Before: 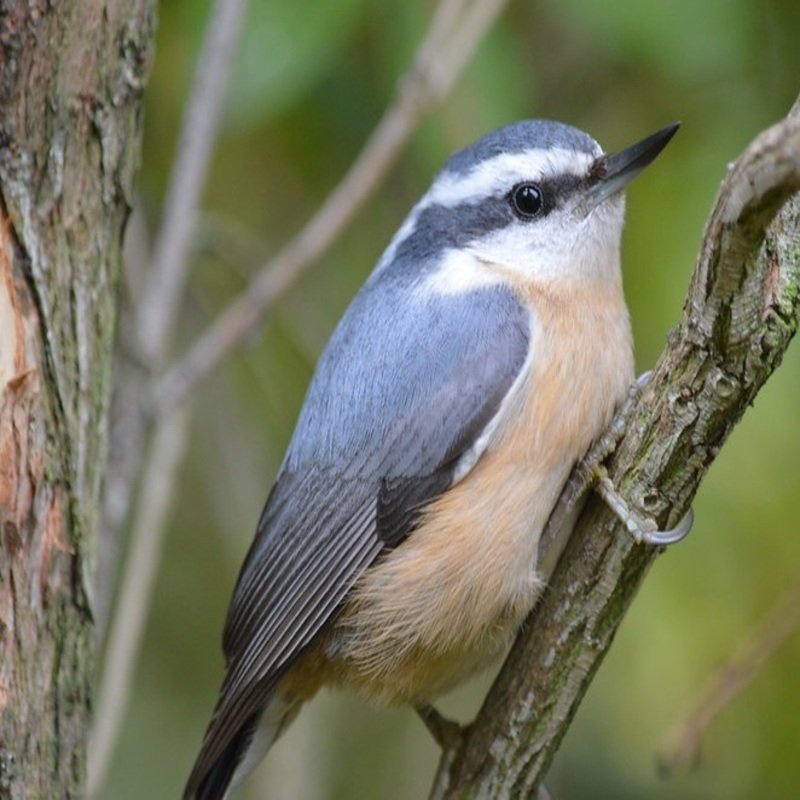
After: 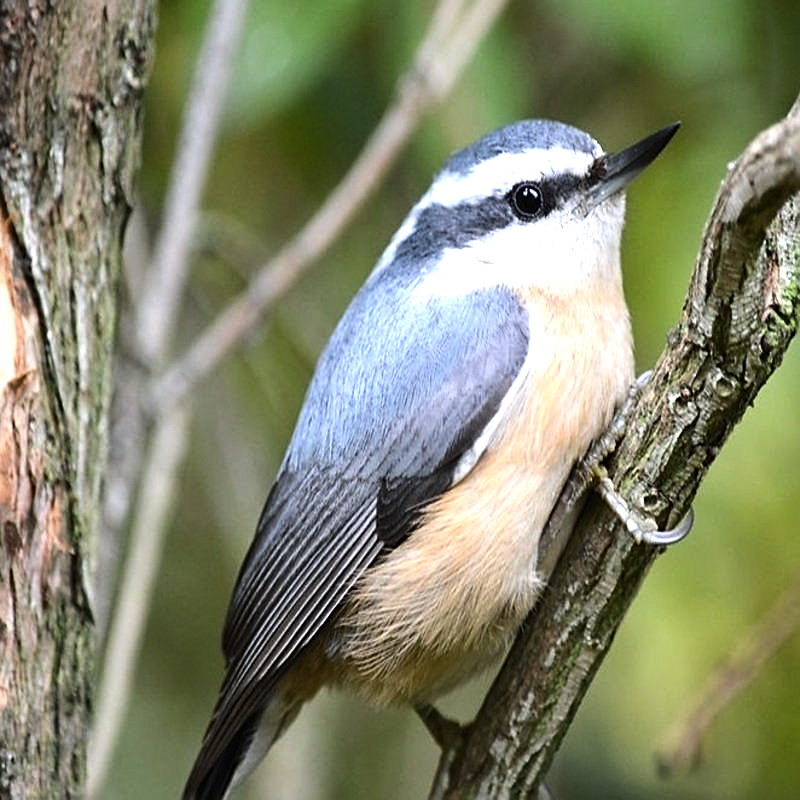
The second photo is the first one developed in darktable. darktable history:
rgb curve: mode RGB, independent channels
sharpen: on, module defaults
tone equalizer: -8 EV -1.08 EV, -7 EV -1.01 EV, -6 EV -0.867 EV, -5 EV -0.578 EV, -3 EV 0.578 EV, -2 EV 0.867 EV, -1 EV 1.01 EV, +0 EV 1.08 EV, edges refinement/feathering 500, mask exposure compensation -1.57 EV, preserve details no
